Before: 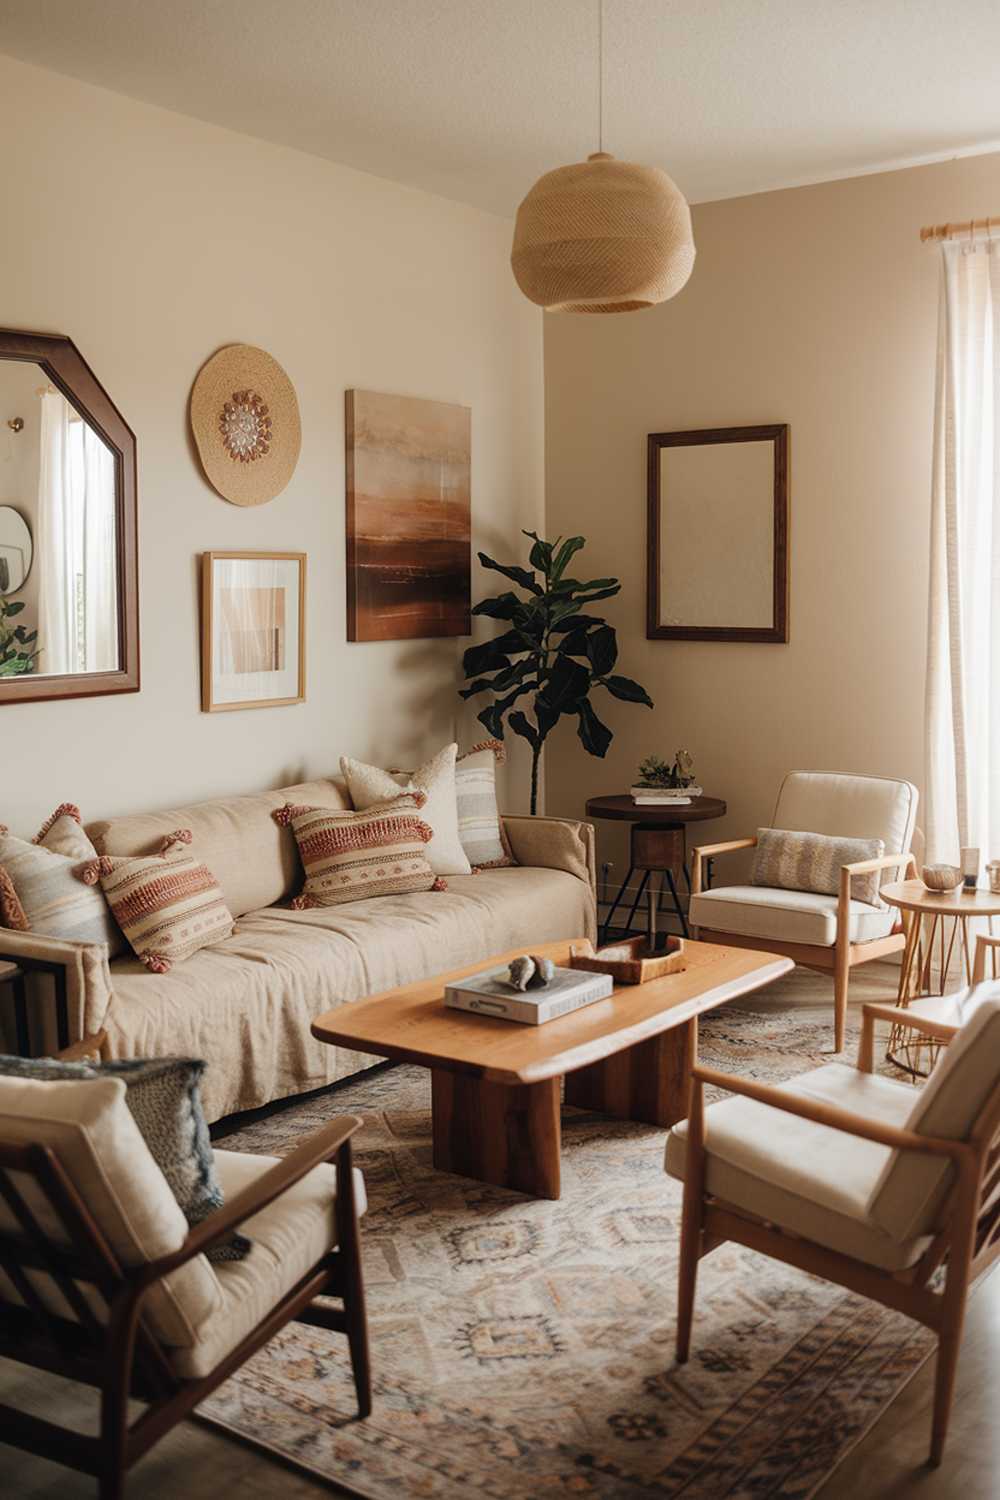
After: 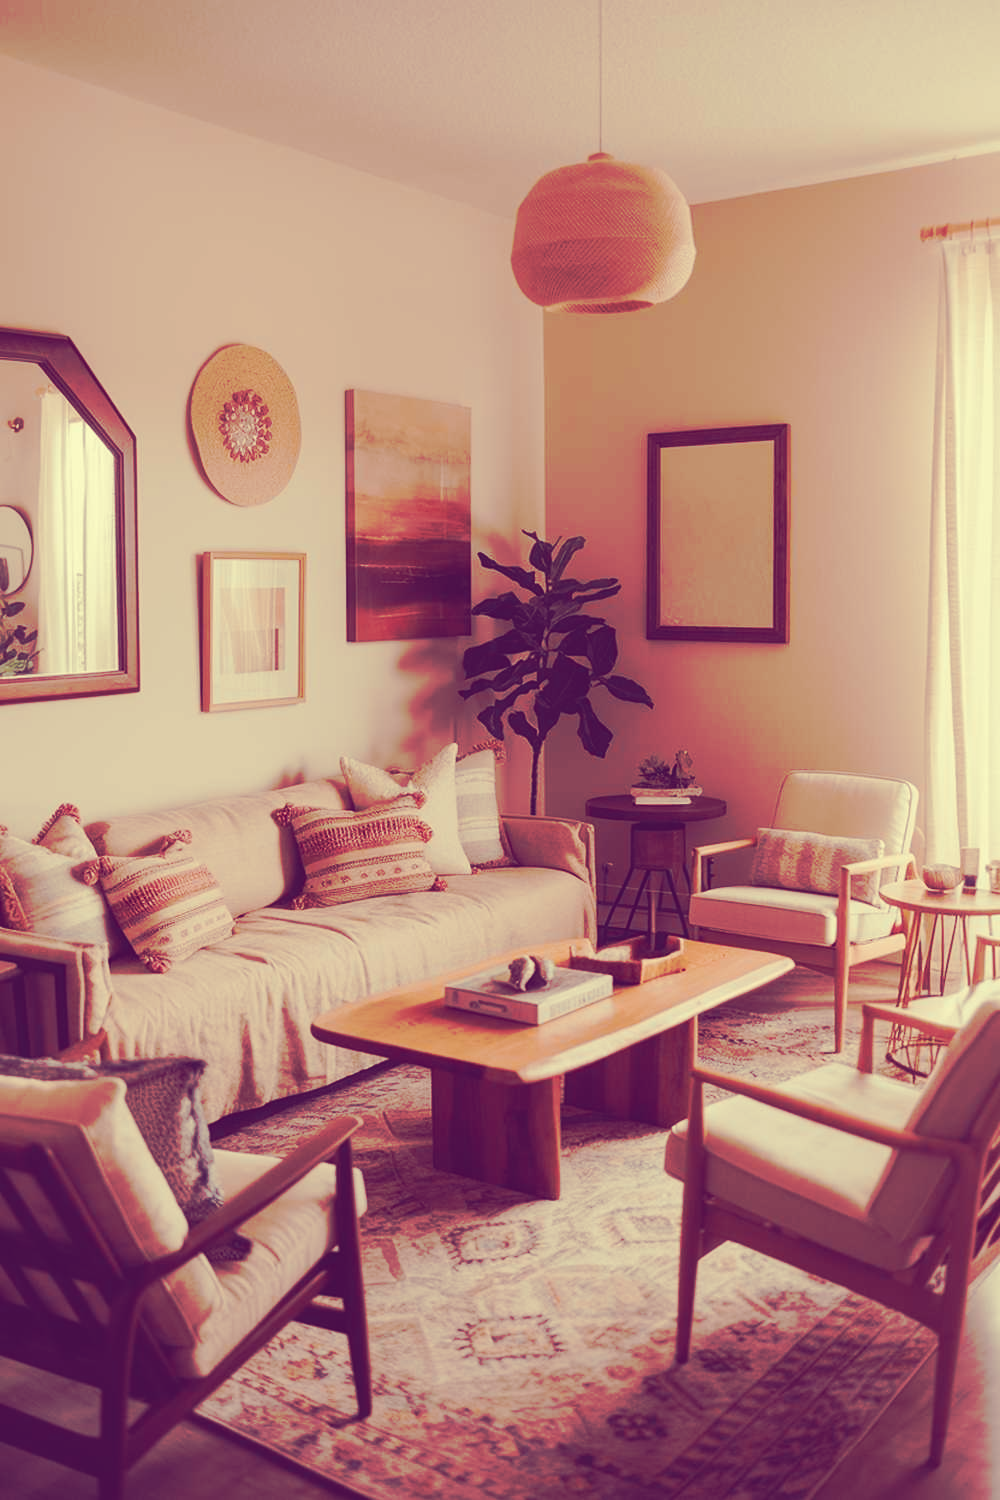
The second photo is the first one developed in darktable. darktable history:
tone curve: curves: ch0 [(0, 0) (0.003, 0.003) (0.011, 0.011) (0.025, 0.024) (0.044, 0.043) (0.069, 0.068) (0.1, 0.098) (0.136, 0.133) (0.177, 0.174) (0.224, 0.22) (0.277, 0.271) (0.335, 0.328) (0.399, 0.391) (0.468, 0.458) (0.543, 0.602) (0.623, 0.672) (0.709, 0.747) (0.801, 0.826) (0.898, 0.911) (1, 1)], preserve colors none
color look up table: target L [95.09, 94.53, 88.98, 86.71, 83.78, 81.09, 78.47, 76.79, 73.55, 62.99, 61.99, 60.84, 52.72, 32.64, 19.11, 200, 83.29, 67.98, 52.37, 52.11, 55.55, 49.95, 44.86, 44.71, 30.78, 18.67, 93.53, 77.07, 77.31, 61.84, 61.65, 57.05, 54.98, 49.56, 43.78, 45.58, 37.8, 31.52, 25.31, 31.08, 28.02, 21.62, 18.26, 89.5, 73.73, 69.84, 57.88, 41.89, 37.96], target a [-11.22, -14.74, -33.93, -67.93, -60.37, -1.185, -17.74, 3.258, -47.26, -44.33, -10.1, -11.38, -28.81, 16.16, 21.32, 0, 4.052, 39.86, 79.8, 78.31, 19.99, 27.49, 69.92, 56.61, 50.8, 40.58, -1.047, 29.81, 10.6, 69.82, 27.86, 8.237, 21.69, -1.92, 67.23, 47.66, 63.89, 16.61, 39.4, 34.05, 50.1, 45.66, 34.72, -22.55, -5.292, -34.14, -28.36, -3.951, 10.16], target b [46.2, 64.91, 24.8, 57.28, 34.65, 28.3, 29.36, 44.7, 16.52, 33.83, 44.24, 27.47, 11.92, 3.477, -18.65, 0, 63.08, 30.57, 3.687, 35.14, 37.99, 8.388, 1.641, 23.97, 6.562, -16.89, 26.02, 10.75, 4.549, -19.2, -17.65, -20.05, -8.476, -39.49, -47.77, -3.004, -29.77, -40.79, -60.66, -15.28, -13.84, -42.11, -30.67, 18.66, 4.856, -5.893, -4.587, -23.9, -10.15], num patches 49
